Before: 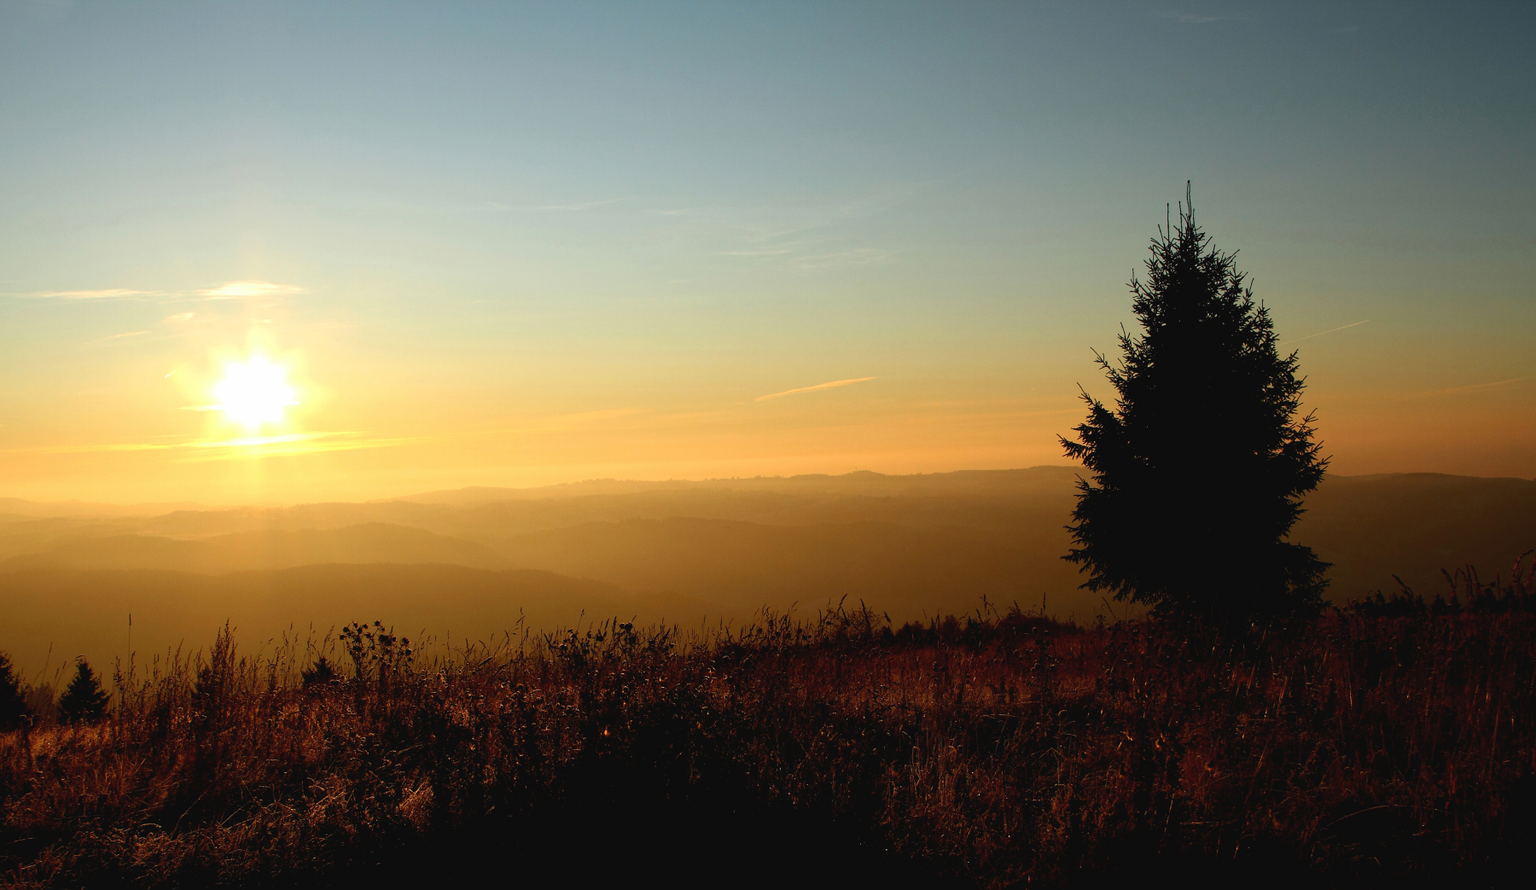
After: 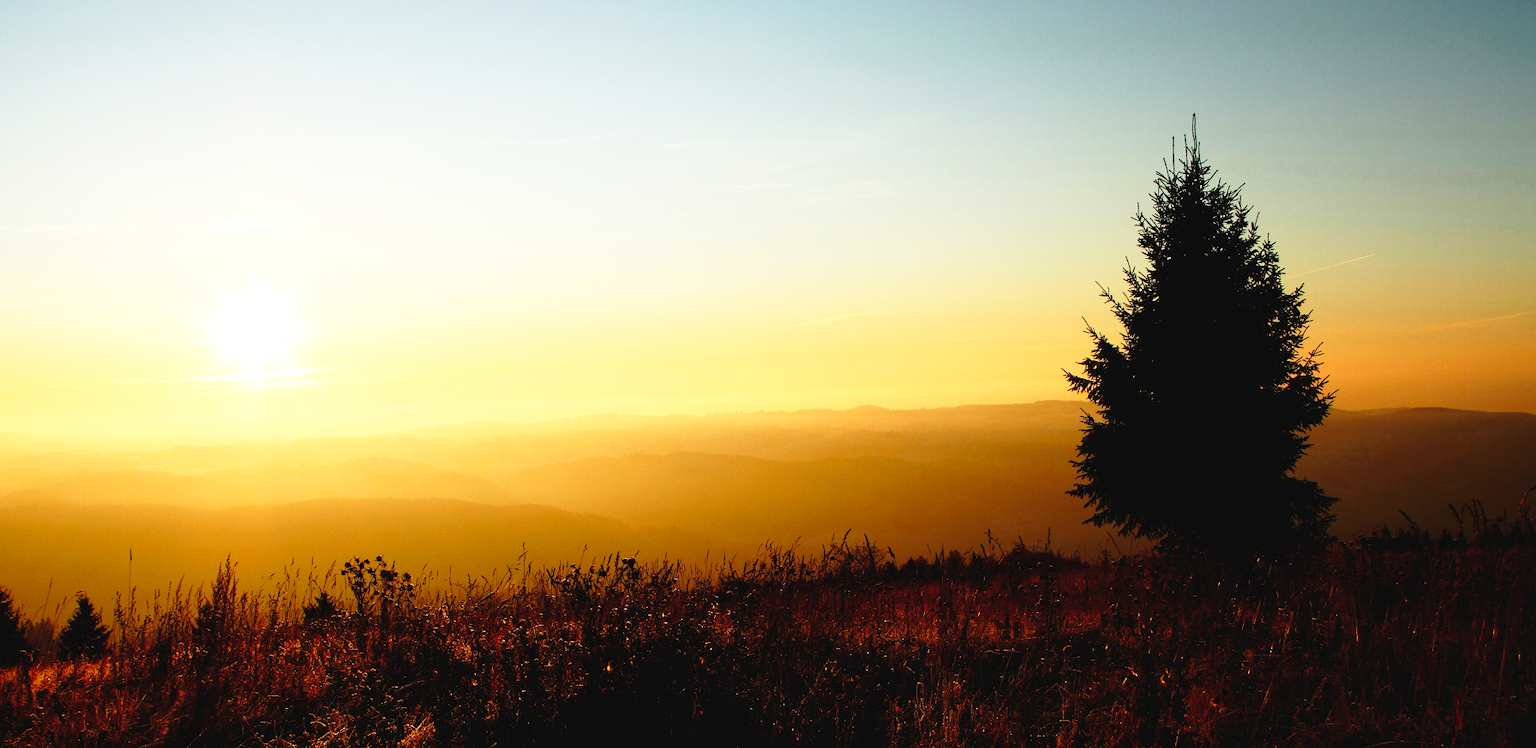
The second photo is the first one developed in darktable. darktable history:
base curve: curves: ch0 [(0, 0) (0.026, 0.03) (0.109, 0.232) (0.351, 0.748) (0.669, 0.968) (1, 1)], preserve colors none
crop: top 7.625%, bottom 8.027%
tone equalizer: on, module defaults
